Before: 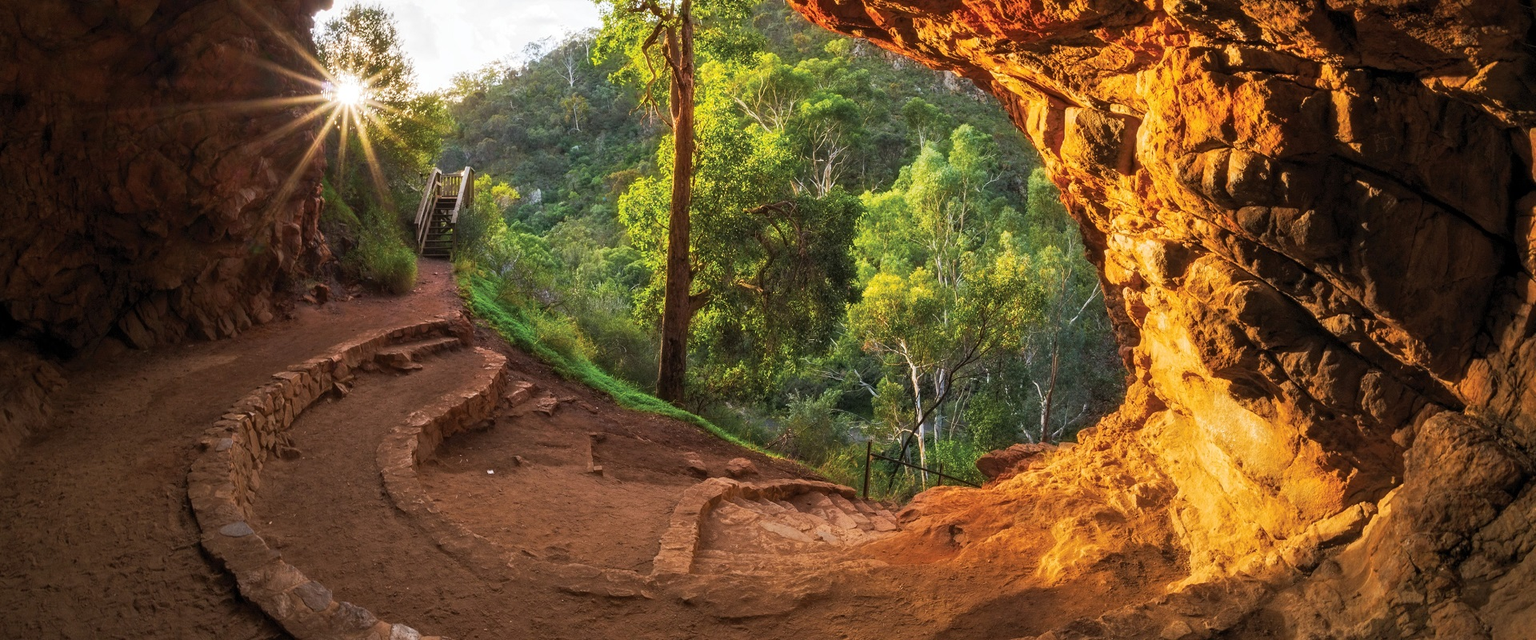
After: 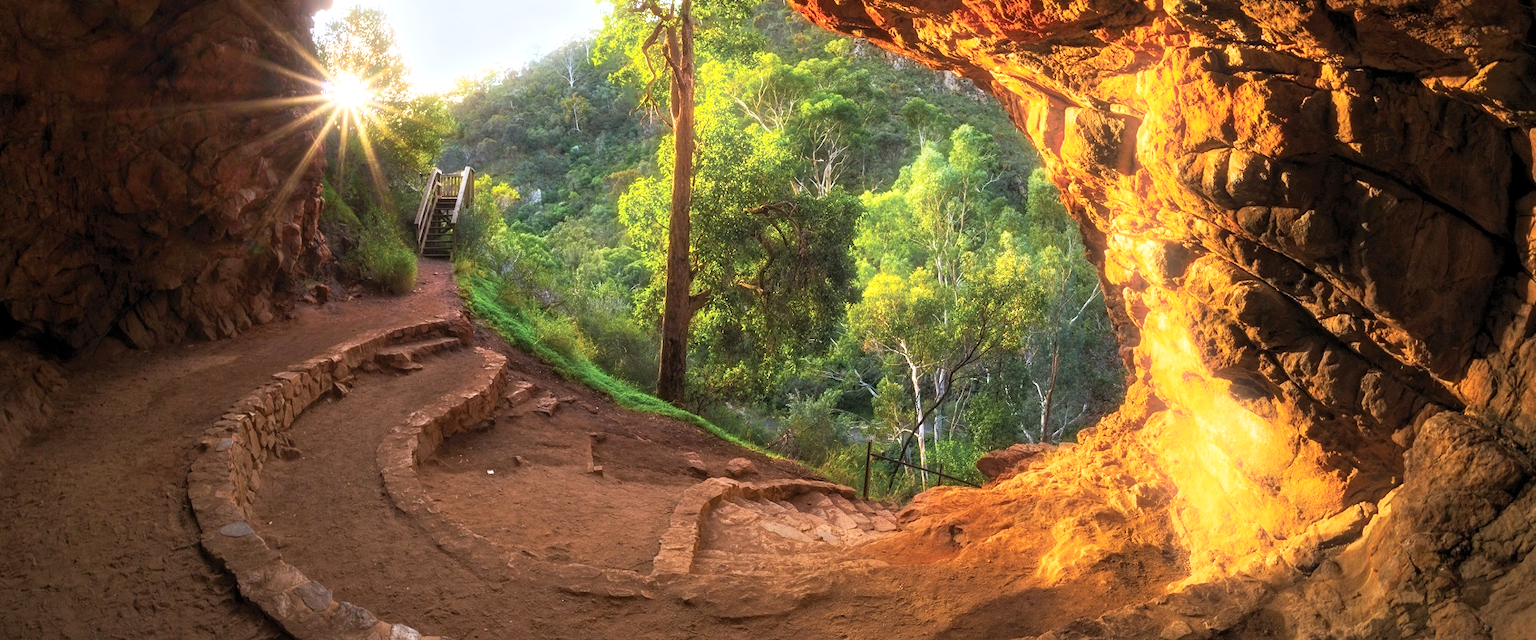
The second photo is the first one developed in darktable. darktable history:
white balance: red 0.976, blue 1.04
exposure: black level correction 0.001, exposure 0.5 EV, compensate exposure bias true, compensate highlight preservation false
bloom: size 5%, threshold 95%, strength 15%
local contrast: mode bilateral grid, contrast 100, coarseness 100, detail 94%, midtone range 0.2
